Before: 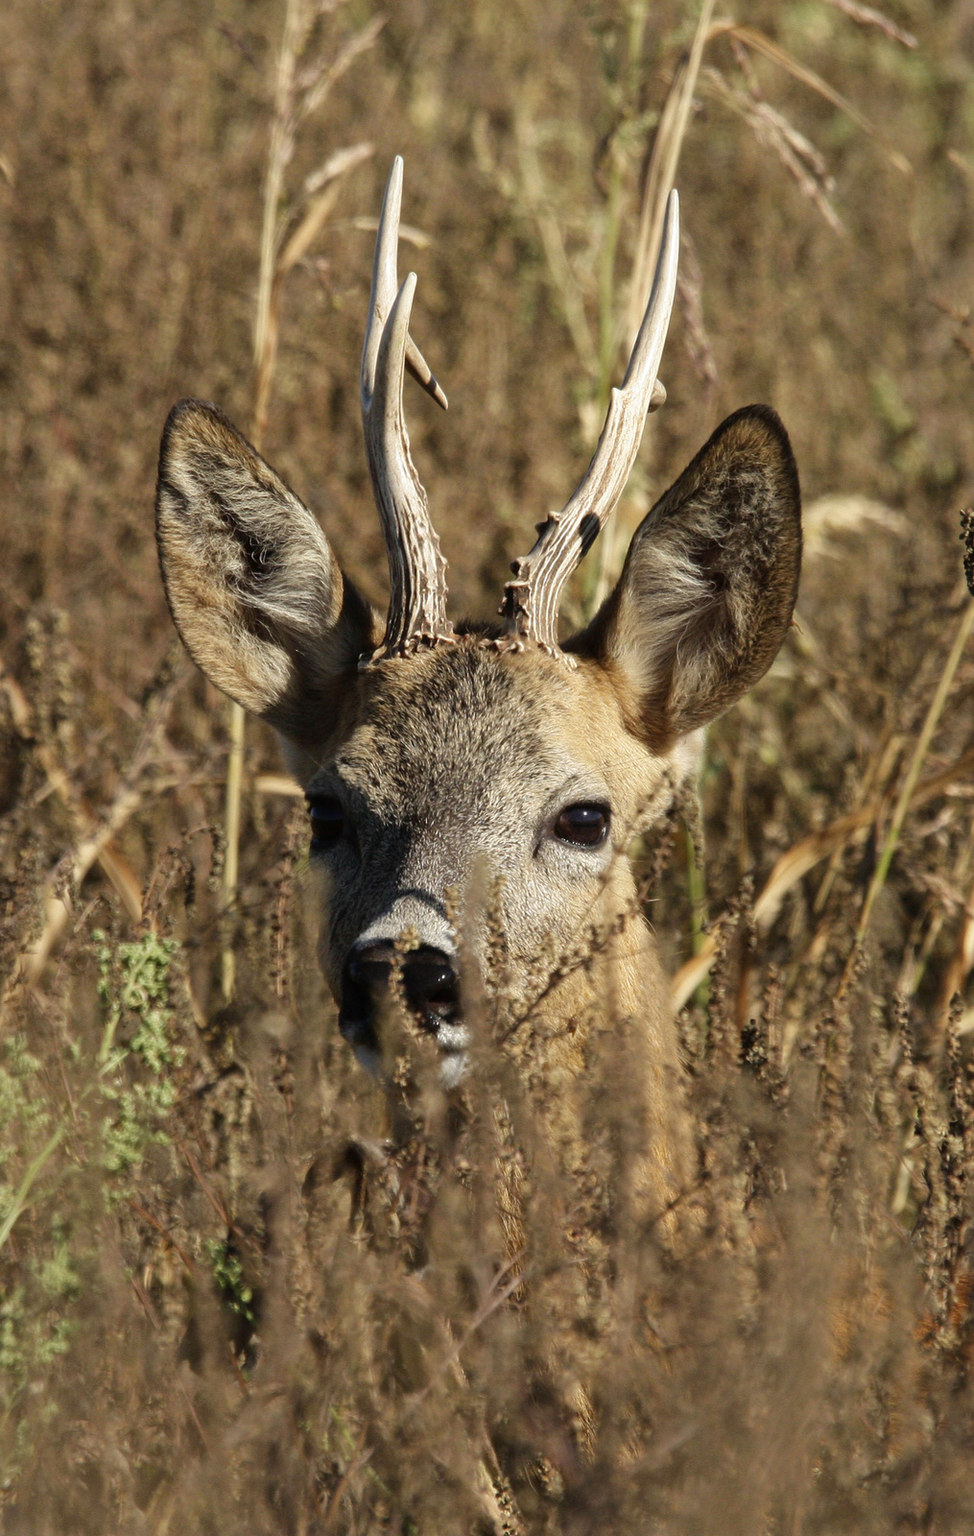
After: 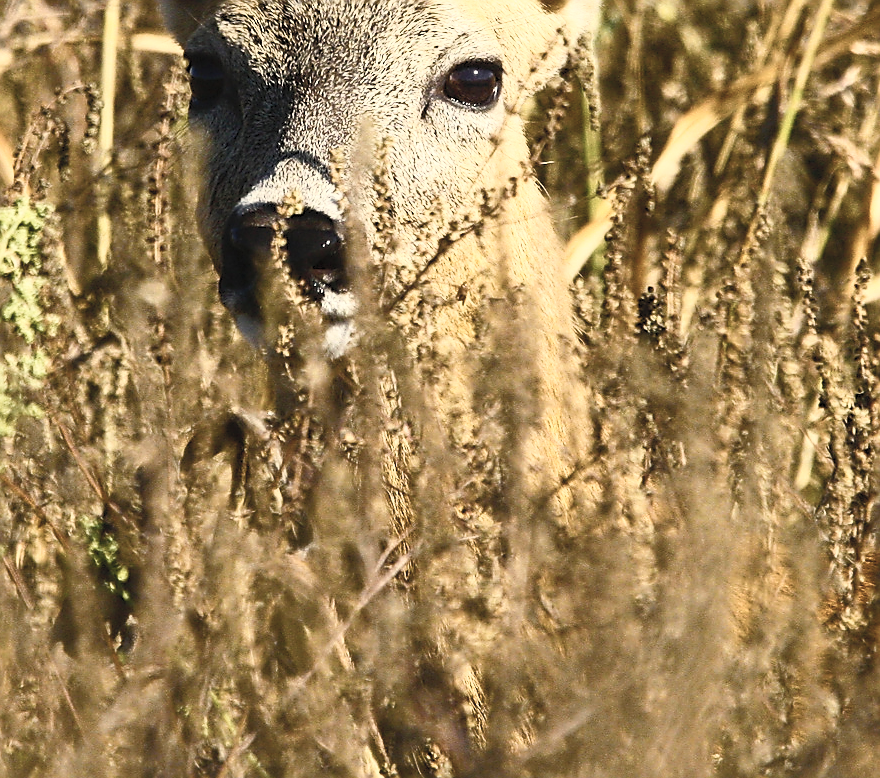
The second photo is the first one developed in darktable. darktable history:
sharpen: radius 1.392, amount 1.26, threshold 0.823
crop and rotate: left 13.24%, top 48.452%, bottom 2.919%
color balance rgb: highlights gain › chroma 2.995%, highlights gain › hue 76.51°, linear chroma grading › global chroma 14.369%, perceptual saturation grading › global saturation 34.797%, perceptual saturation grading › highlights -25.258%, perceptual saturation grading › shadows 49.756%
contrast brightness saturation: contrast 0.554, brightness 0.566, saturation -0.337
